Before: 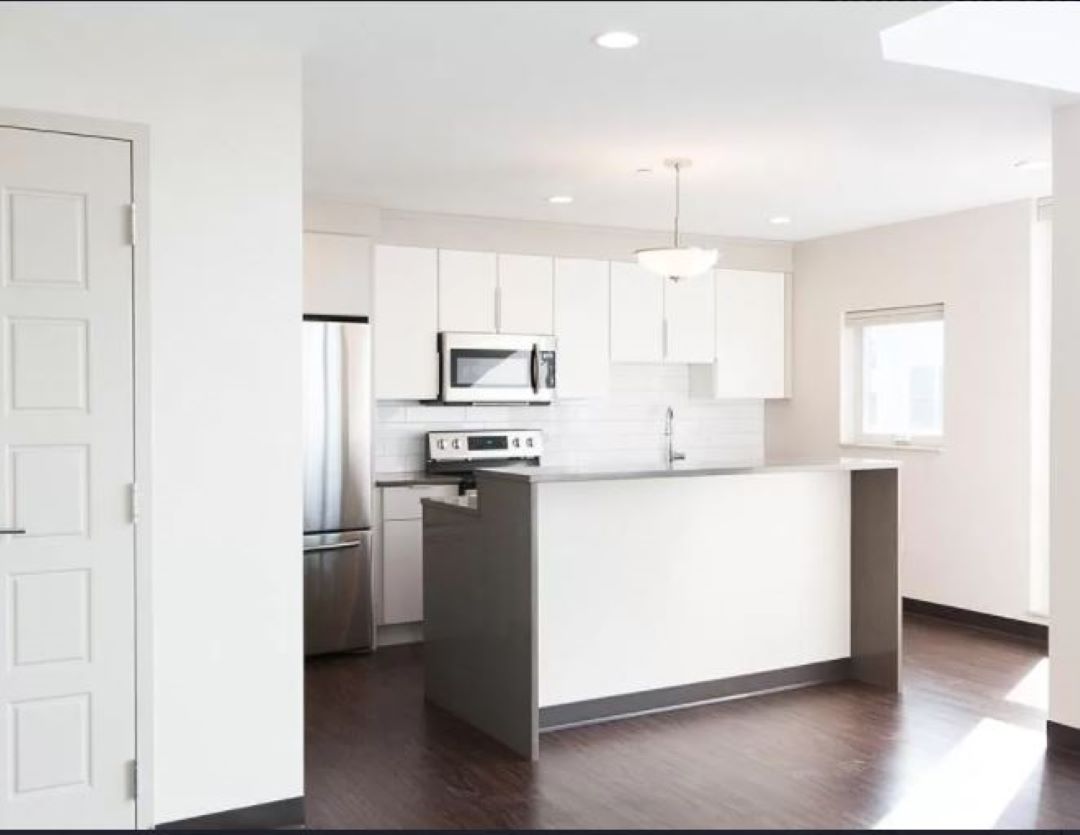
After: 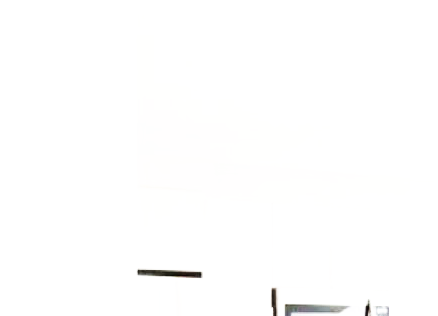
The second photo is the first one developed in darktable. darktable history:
crop: left 15.452%, top 5.459%, right 43.956%, bottom 56.62%
base curve: curves: ch0 [(0, 0) (0.007, 0.004) (0.027, 0.03) (0.046, 0.07) (0.207, 0.54) (0.442, 0.872) (0.673, 0.972) (1, 1)], preserve colors none
white balance: emerald 1
exposure: exposure 0.661 EV, compensate highlight preservation false
color balance rgb: perceptual saturation grading › global saturation 25%, global vibrance 10%
